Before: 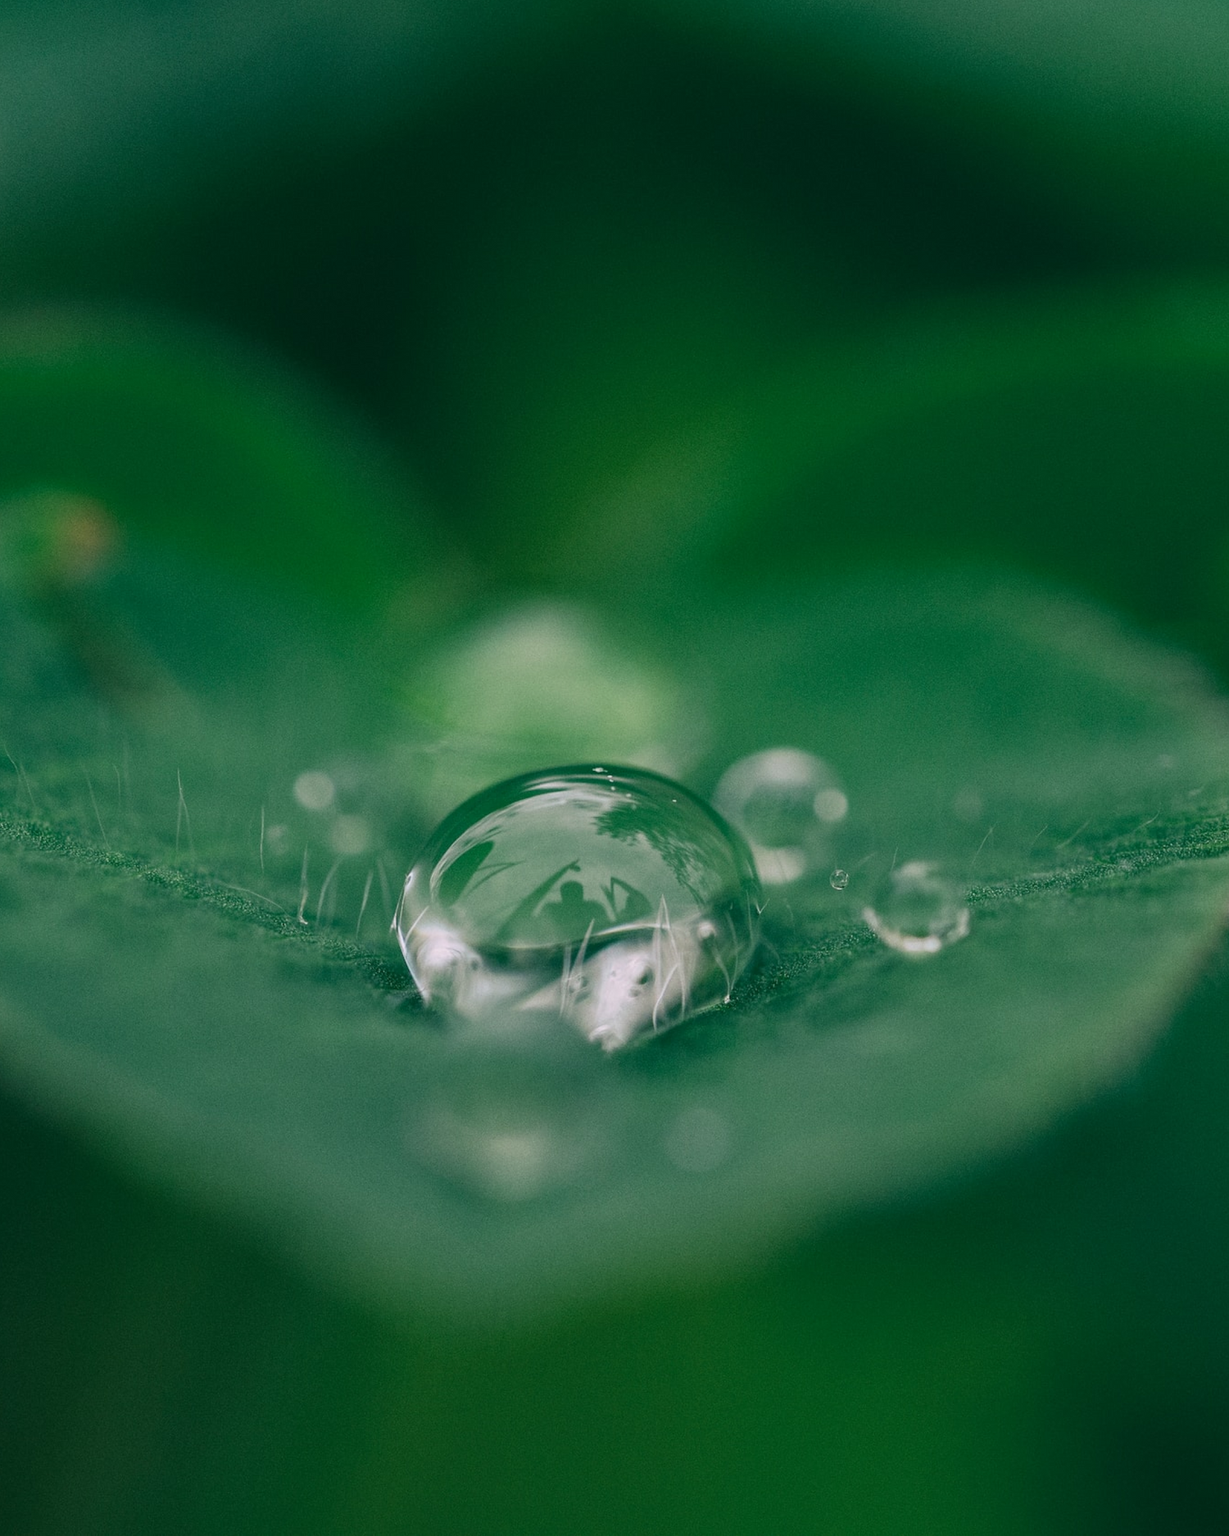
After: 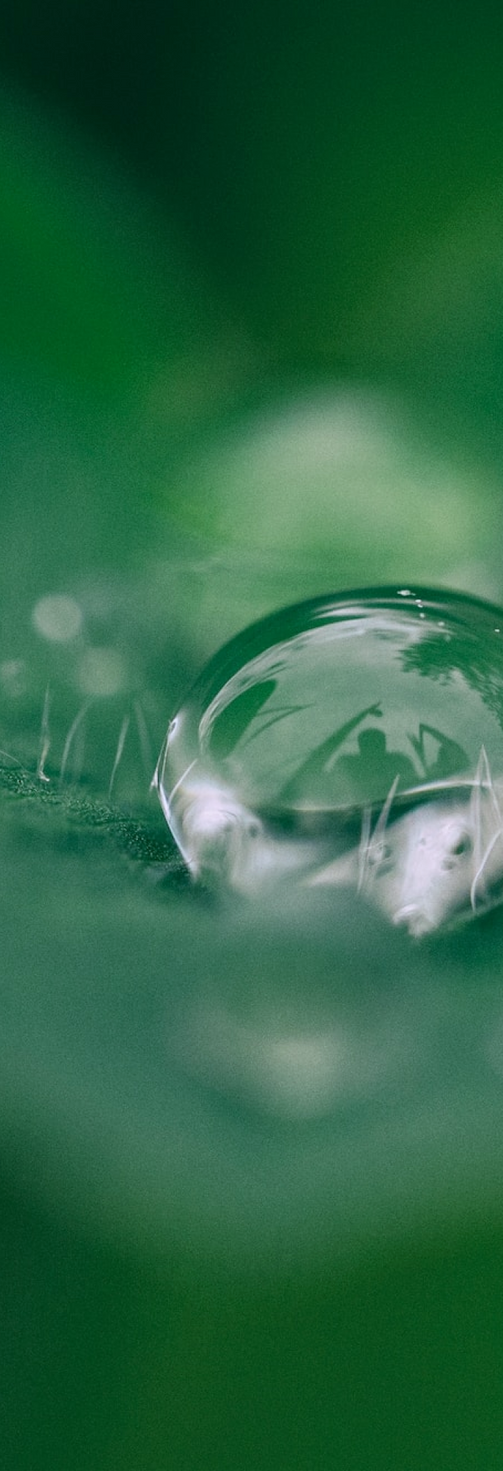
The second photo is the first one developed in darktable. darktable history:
crop and rotate: left 21.77%, top 18.528%, right 44.676%, bottom 2.997%
exposure: exposure 0.081 EV, compensate highlight preservation false
white balance: red 0.976, blue 1.04
